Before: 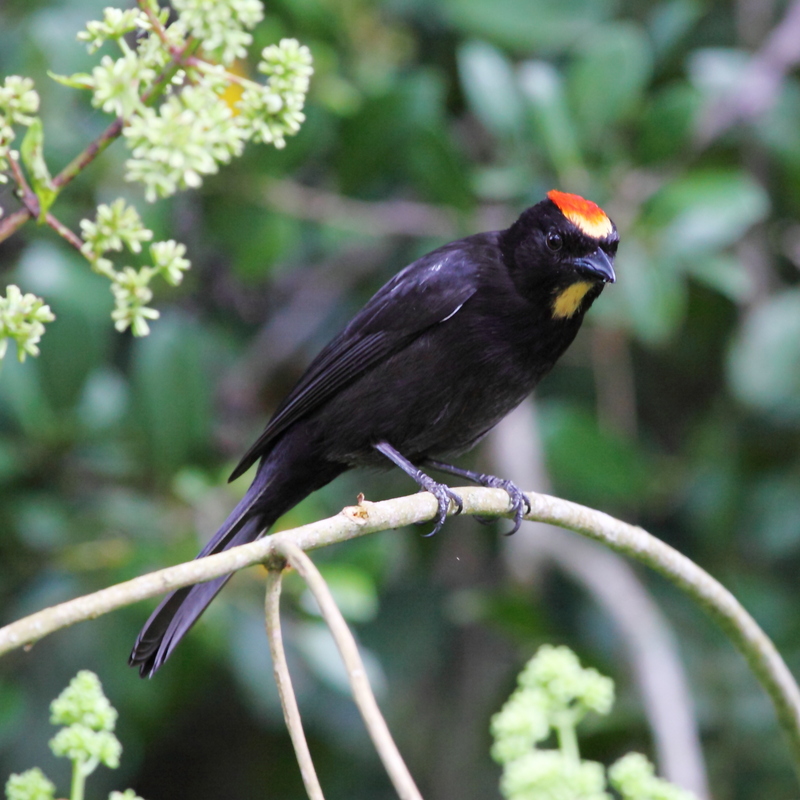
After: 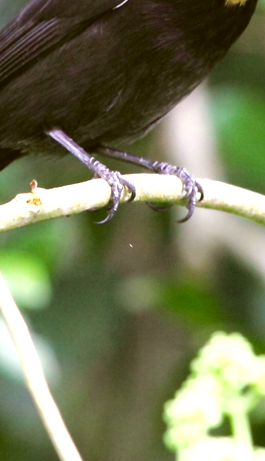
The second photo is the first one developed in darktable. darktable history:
crop: left 40.878%, top 39.176%, right 25.993%, bottom 3.081%
color correction: highlights a* -1.43, highlights b* 10.12, shadows a* 0.395, shadows b* 19.35
exposure: black level correction 0, exposure 0.7 EV, compensate exposure bias true, compensate highlight preservation false
